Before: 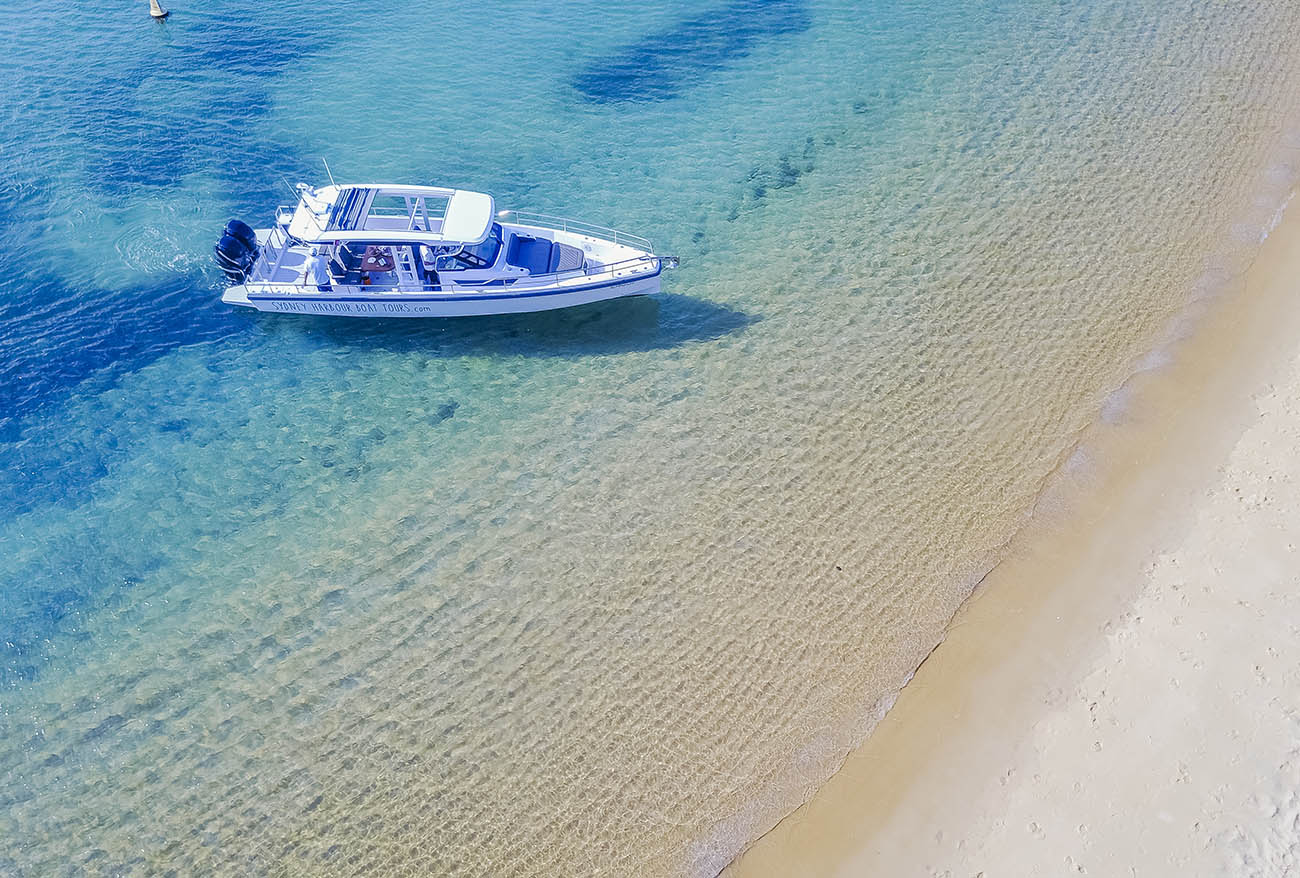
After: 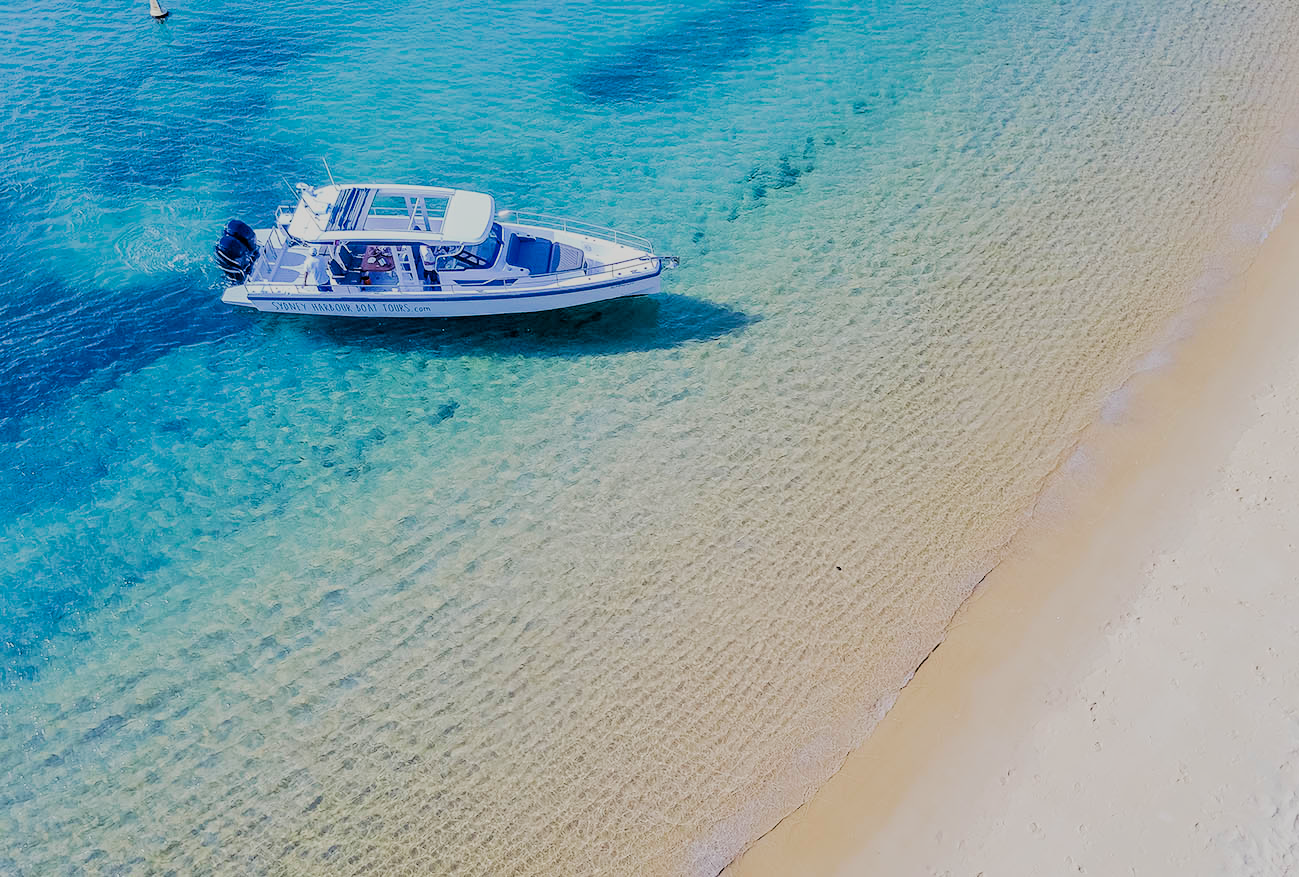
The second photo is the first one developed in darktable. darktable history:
filmic rgb: black relative exposure -3.12 EV, white relative exposure 7.07 EV, threshold 3.03 EV, hardness 1.46, contrast 1.346, enable highlight reconstruction true
crop: left 0.048%
